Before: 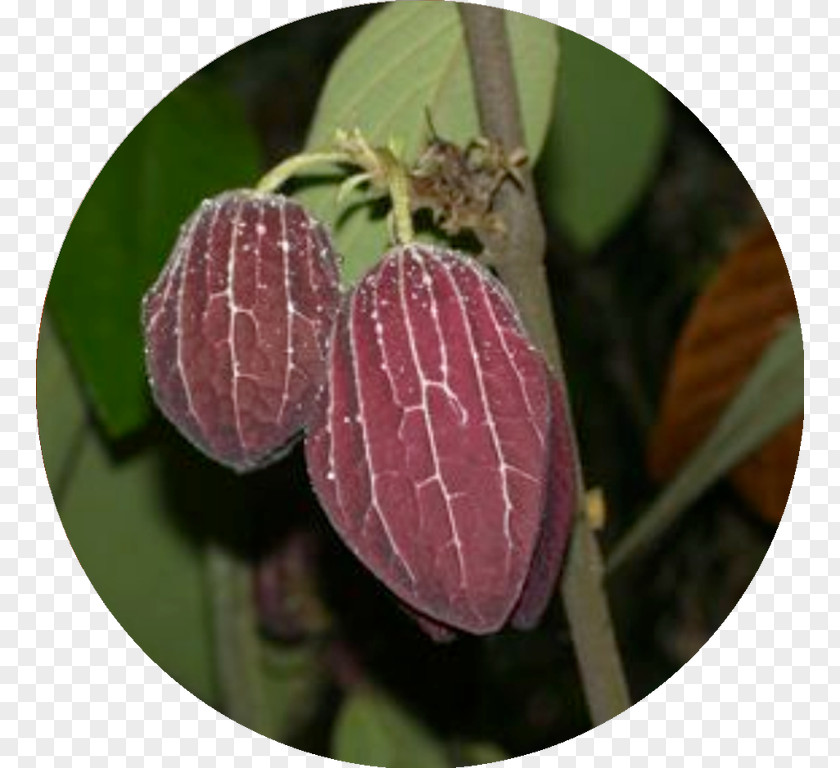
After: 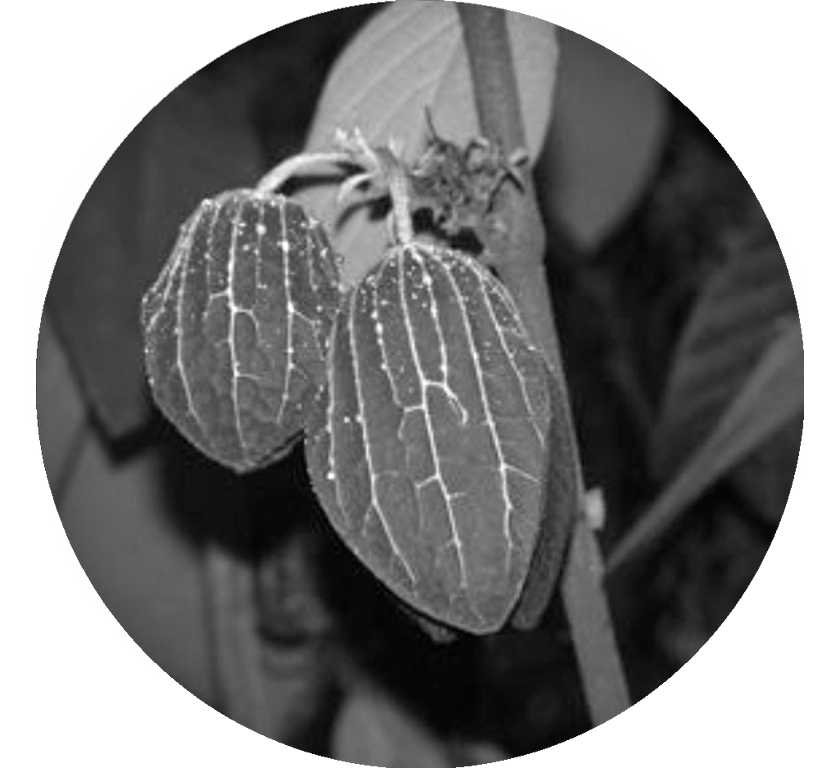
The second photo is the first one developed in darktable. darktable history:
shadows and highlights: low approximation 0.01, soften with gaussian
exposure: black level correction 0, exposure 0.4 EV, compensate exposure bias true, compensate highlight preservation false
monochrome: on, module defaults
